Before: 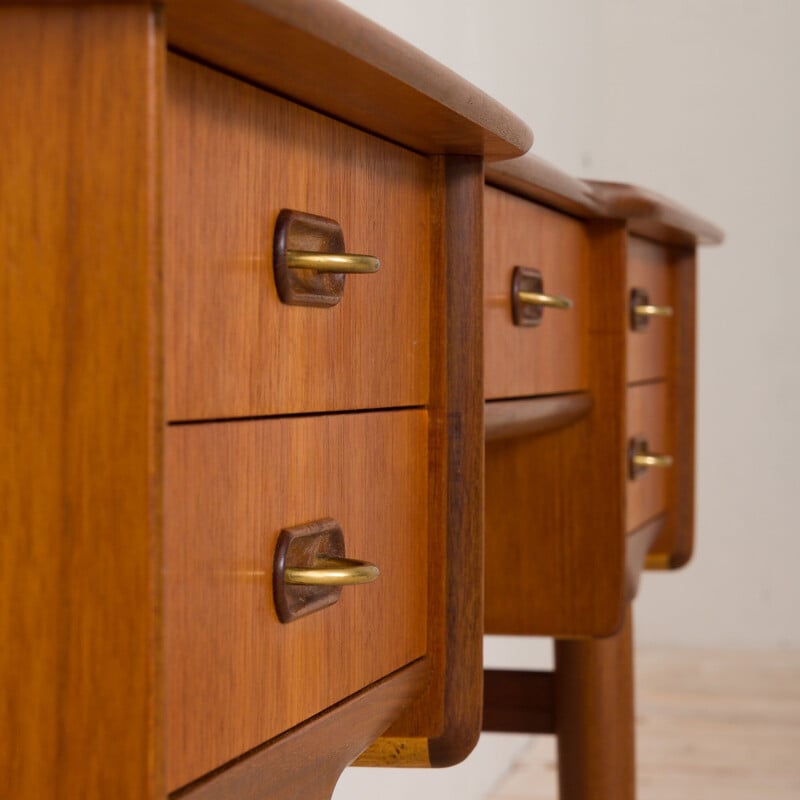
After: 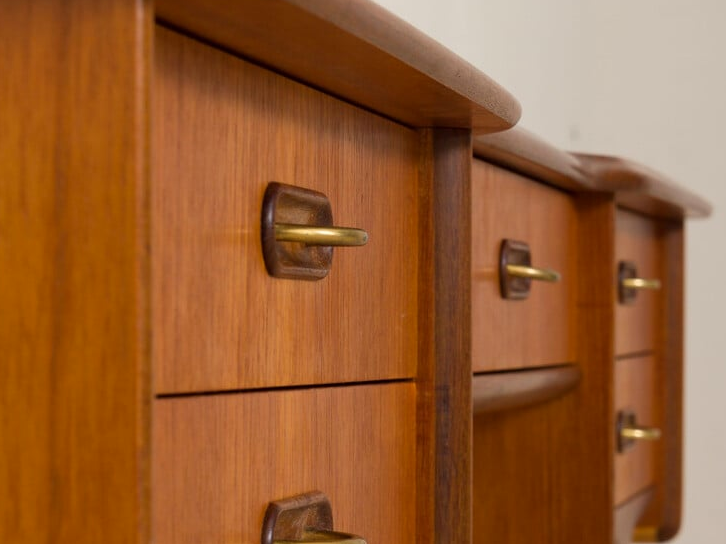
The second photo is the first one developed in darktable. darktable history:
crop: left 1.578%, top 3.385%, right 7.643%, bottom 28.502%
exposure: compensate highlight preservation false
color correction: highlights b* 2.96
